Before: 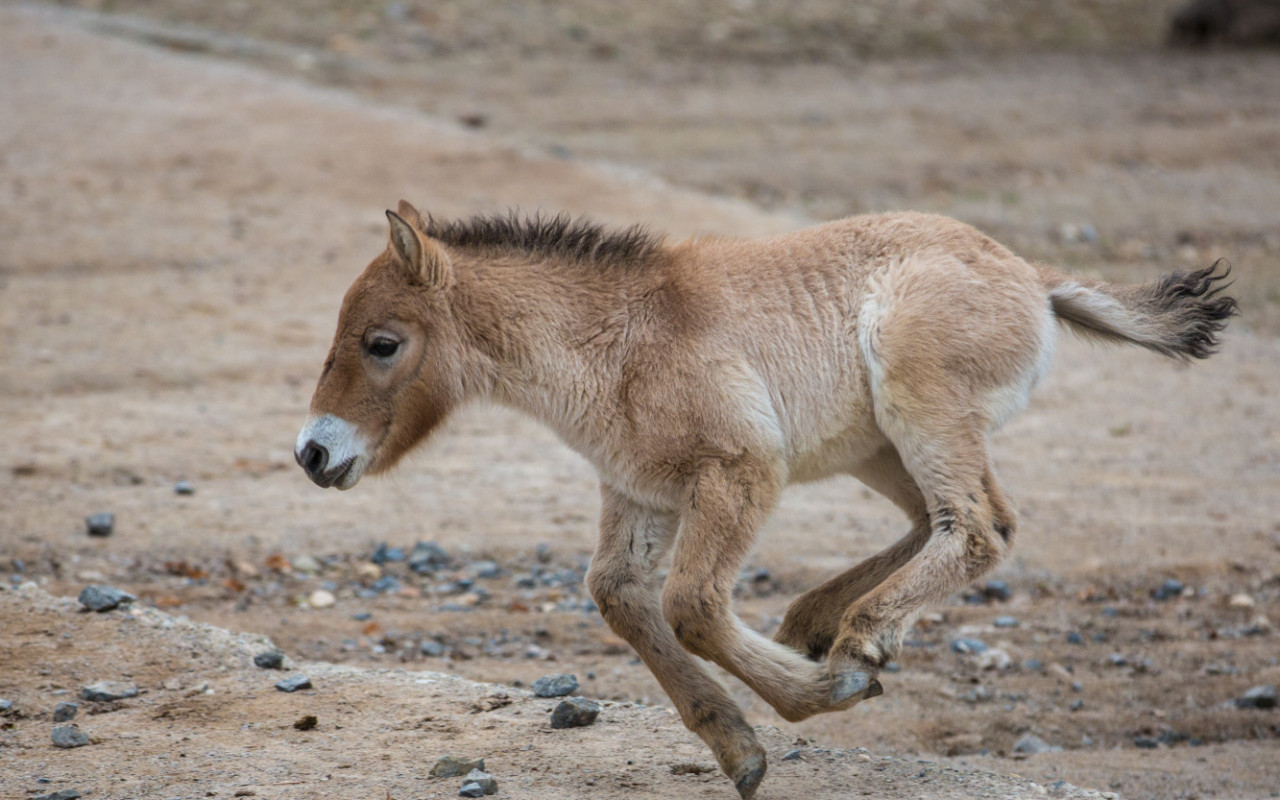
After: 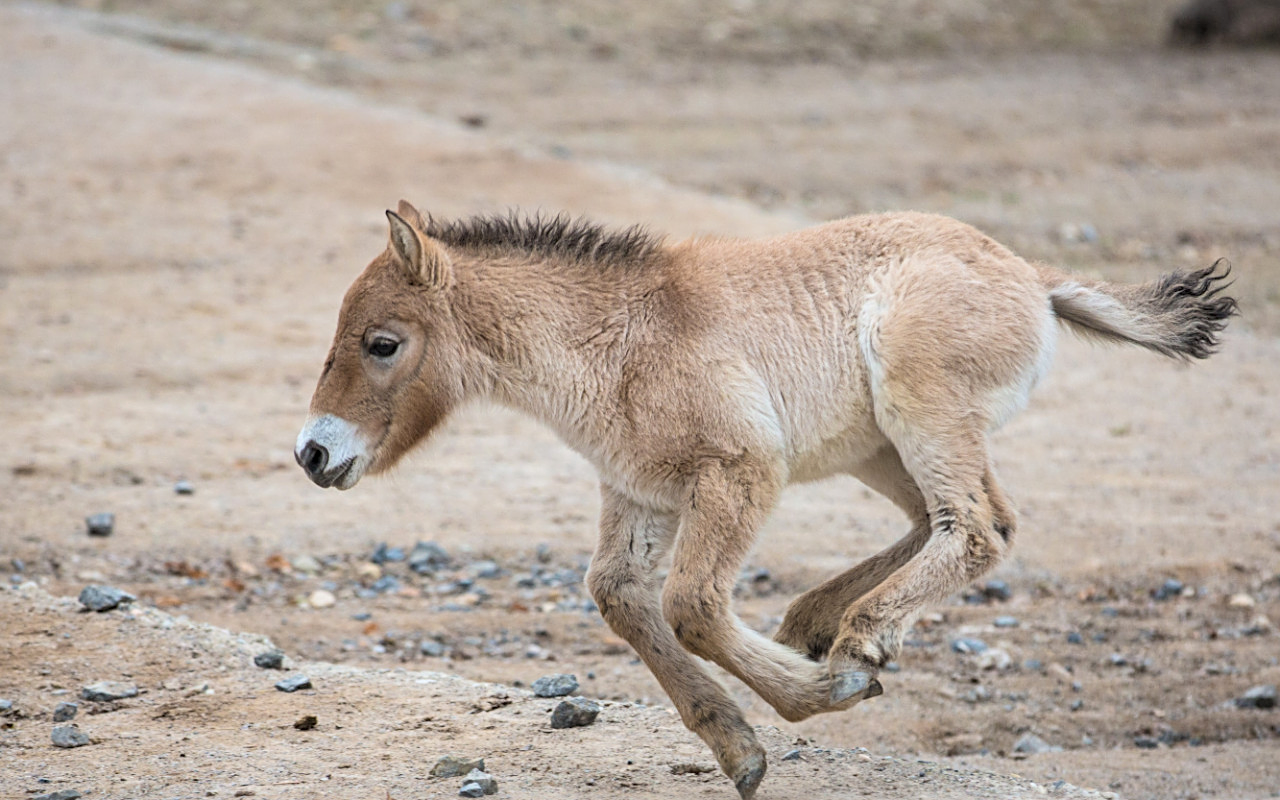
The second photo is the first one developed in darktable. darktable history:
sharpen: radius 2.767
contrast brightness saturation: contrast 0.14, brightness 0.21
